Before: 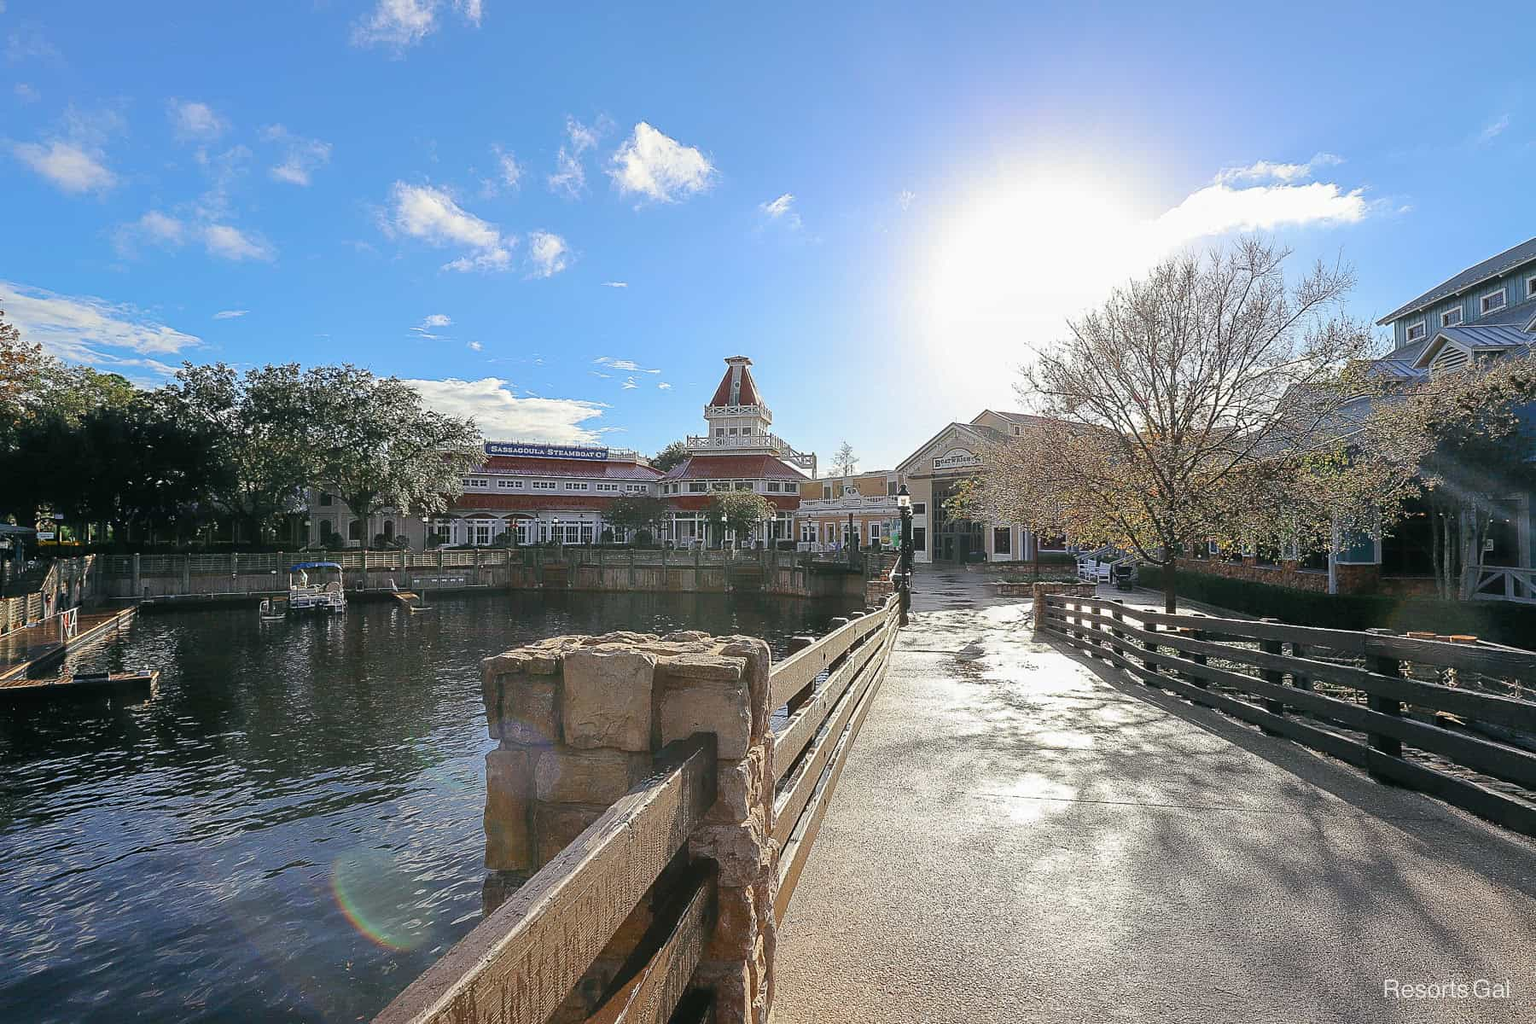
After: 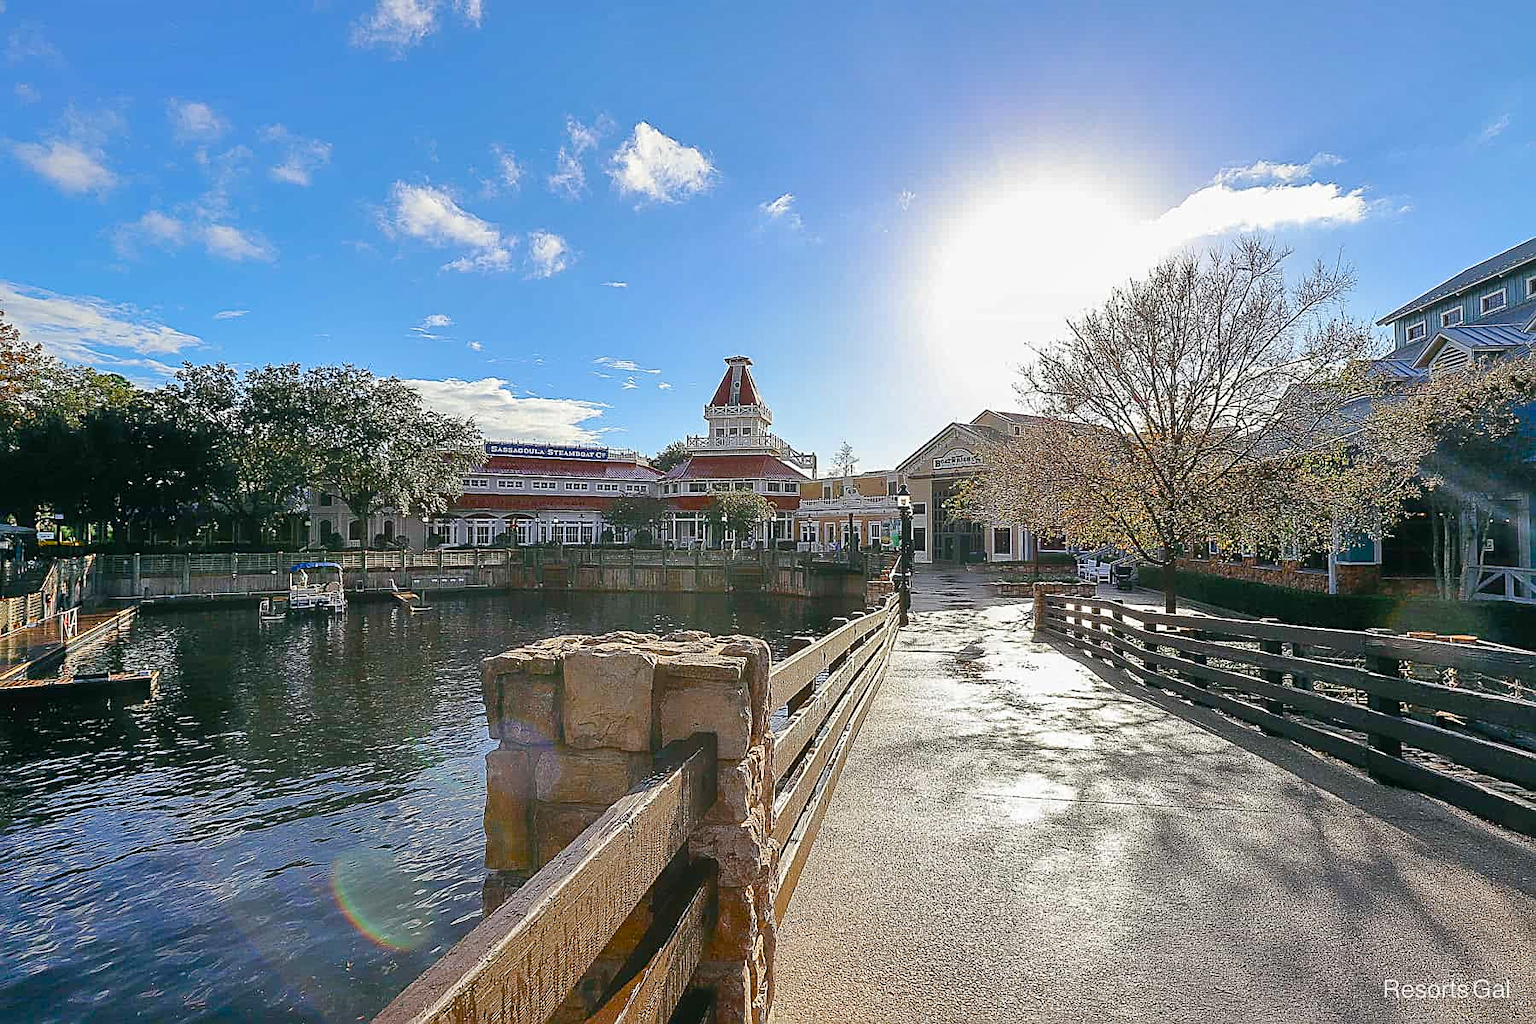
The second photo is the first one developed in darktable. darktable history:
color balance rgb: perceptual saturation grading › global saturation 20%, perceptual saturation grading › highlights -25%, perceptual saturation grading › shadows 50%
shadows and highlights: low approximation 0.01, soften with gaussian
sharpen: on, module defaults
